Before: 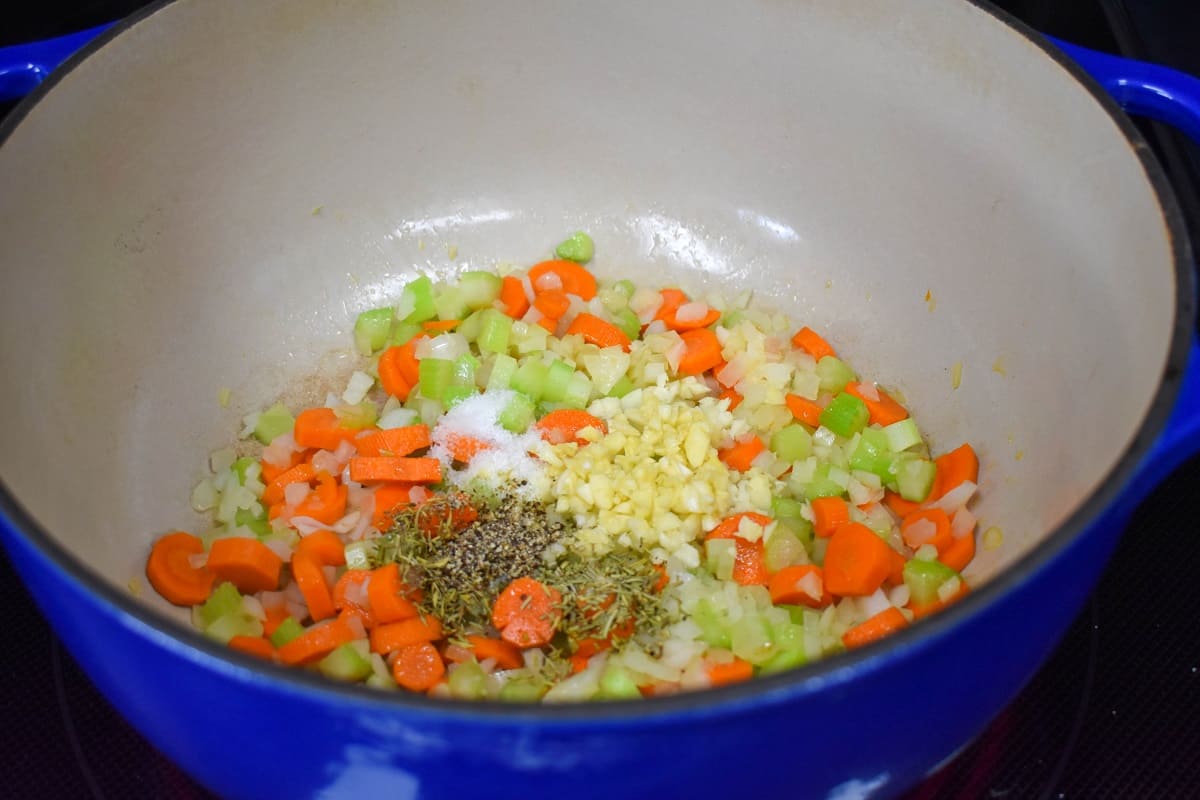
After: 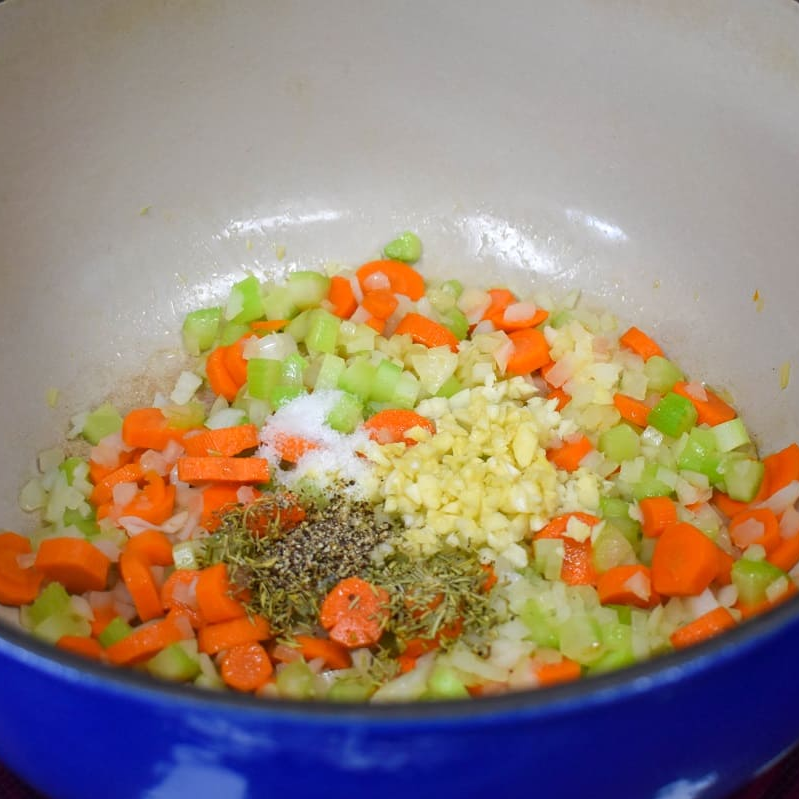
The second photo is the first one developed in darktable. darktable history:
crop and rotate: left 14.395%, right 18.959%
tone equalizer: on, module defaults
